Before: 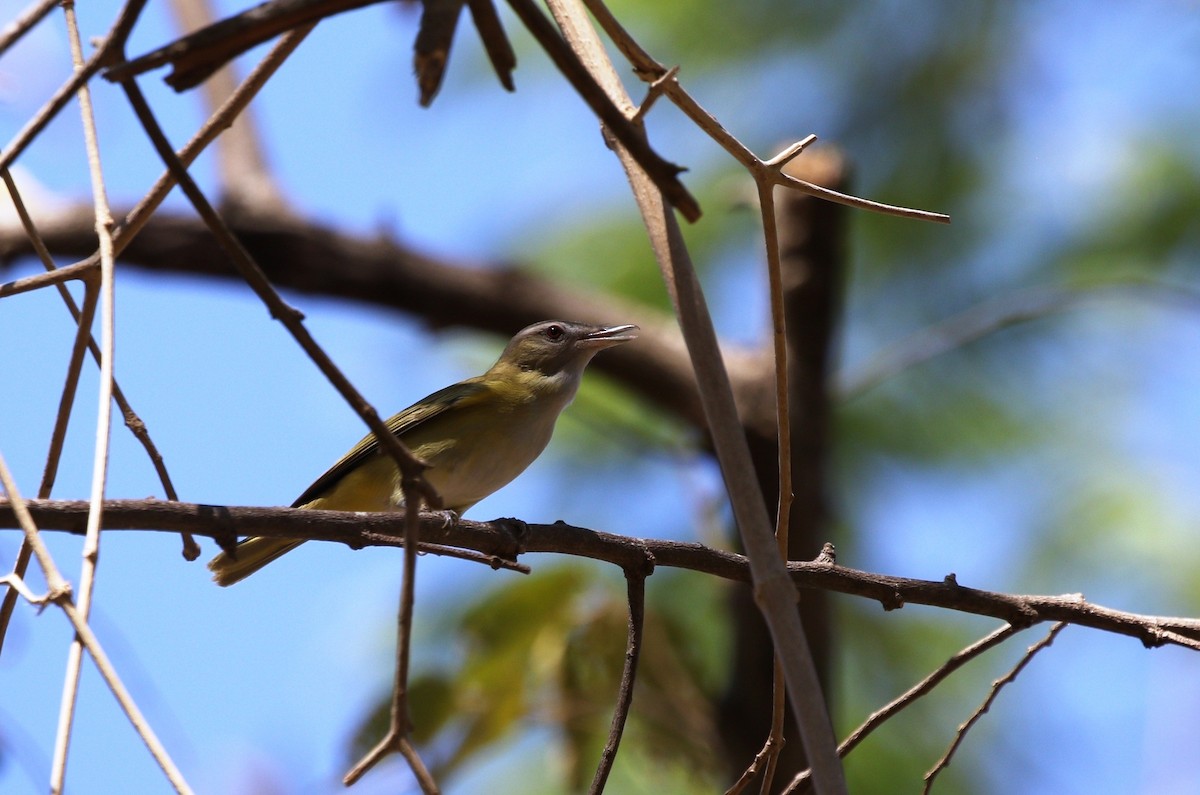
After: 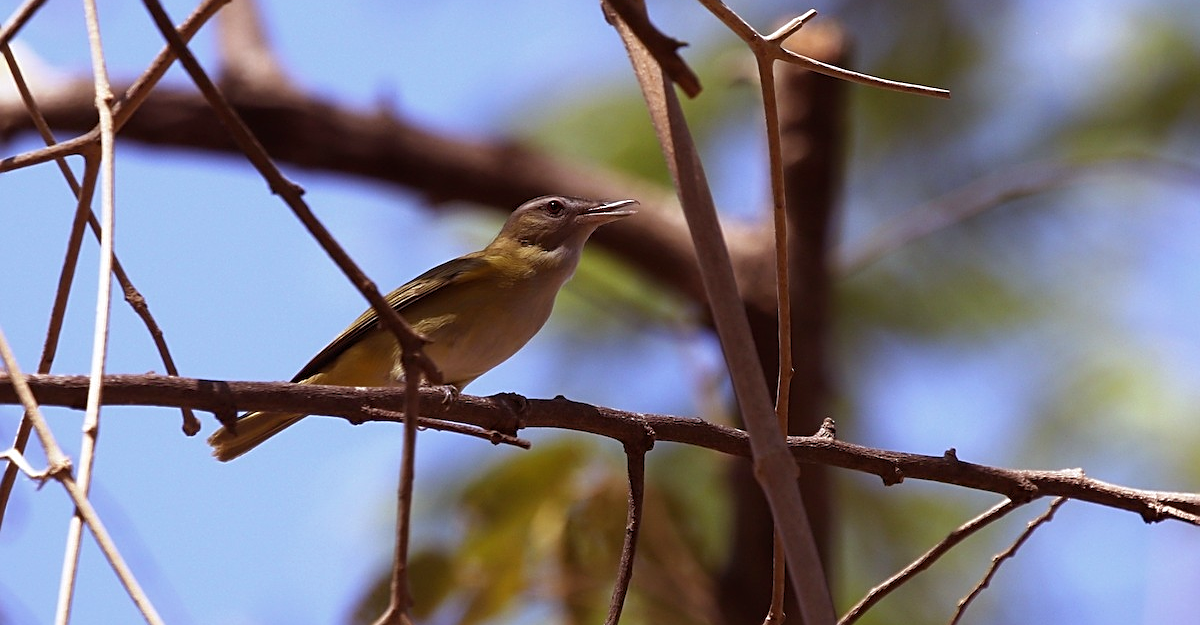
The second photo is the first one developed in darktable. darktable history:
sharpen: on, module defaults
tone curve: curves: ch0 [(0, 0) (0.915, 0.89) (1, 1)]
crop and rotate: top 15.774%, bottom 5.506%
rgb levels: mode RGB, independent channels, levels [[0, 0.474, 1], [0, 0.5, 1], [0, 0.5, 1]]
